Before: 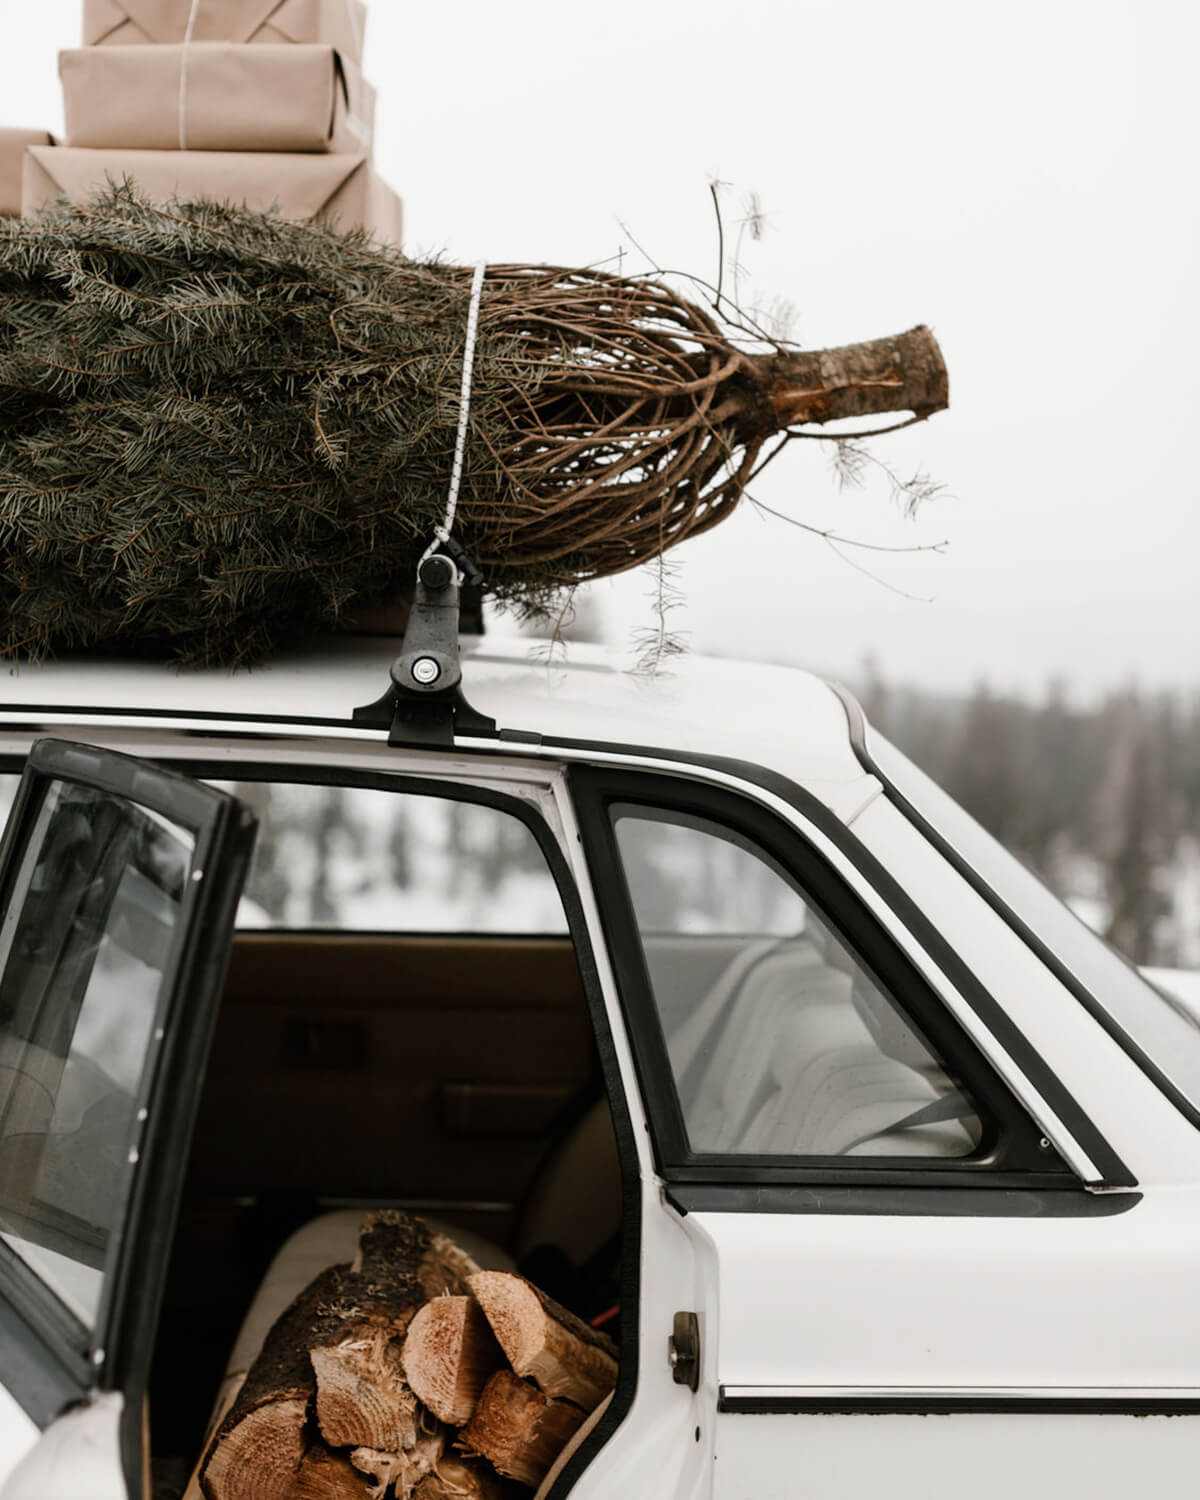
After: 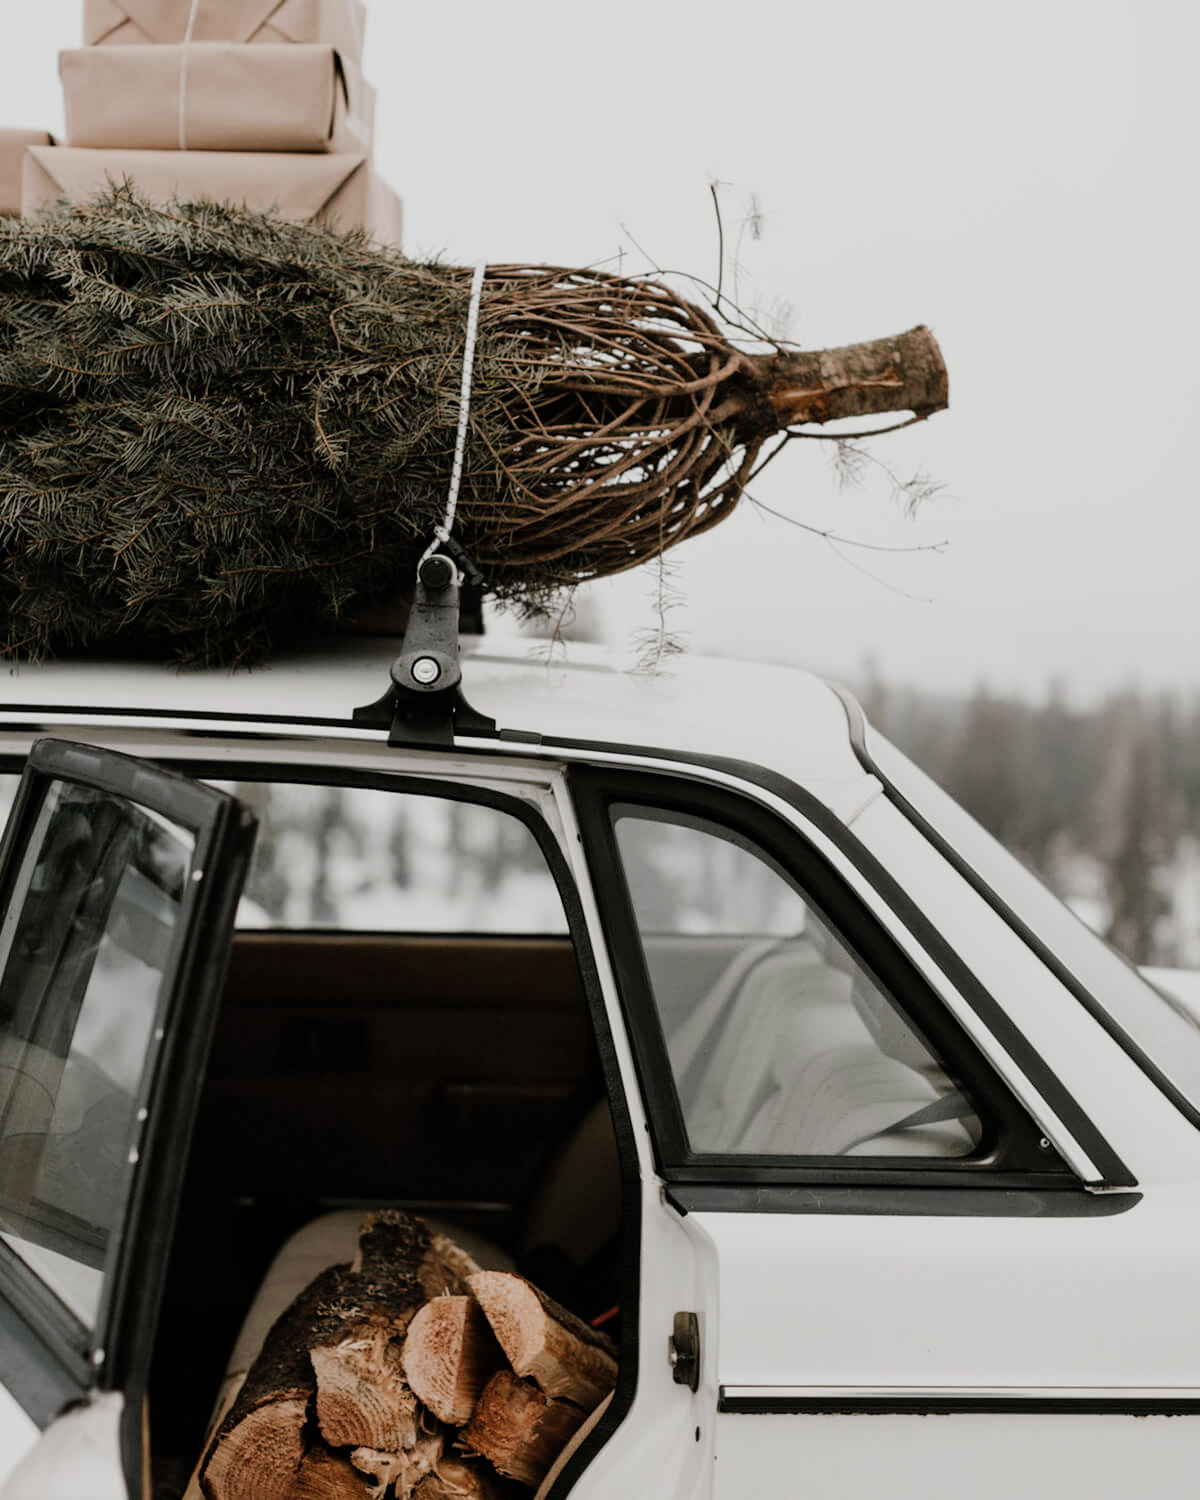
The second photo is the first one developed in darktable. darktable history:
filmic rgb: black relative exposure -11.32 EV, white relative exposure 3.21 EV, hardness 6.7, add noise in highlights 0.001, color science v3 (2019), use custom middle-gray values true, contrast in highlights soft
